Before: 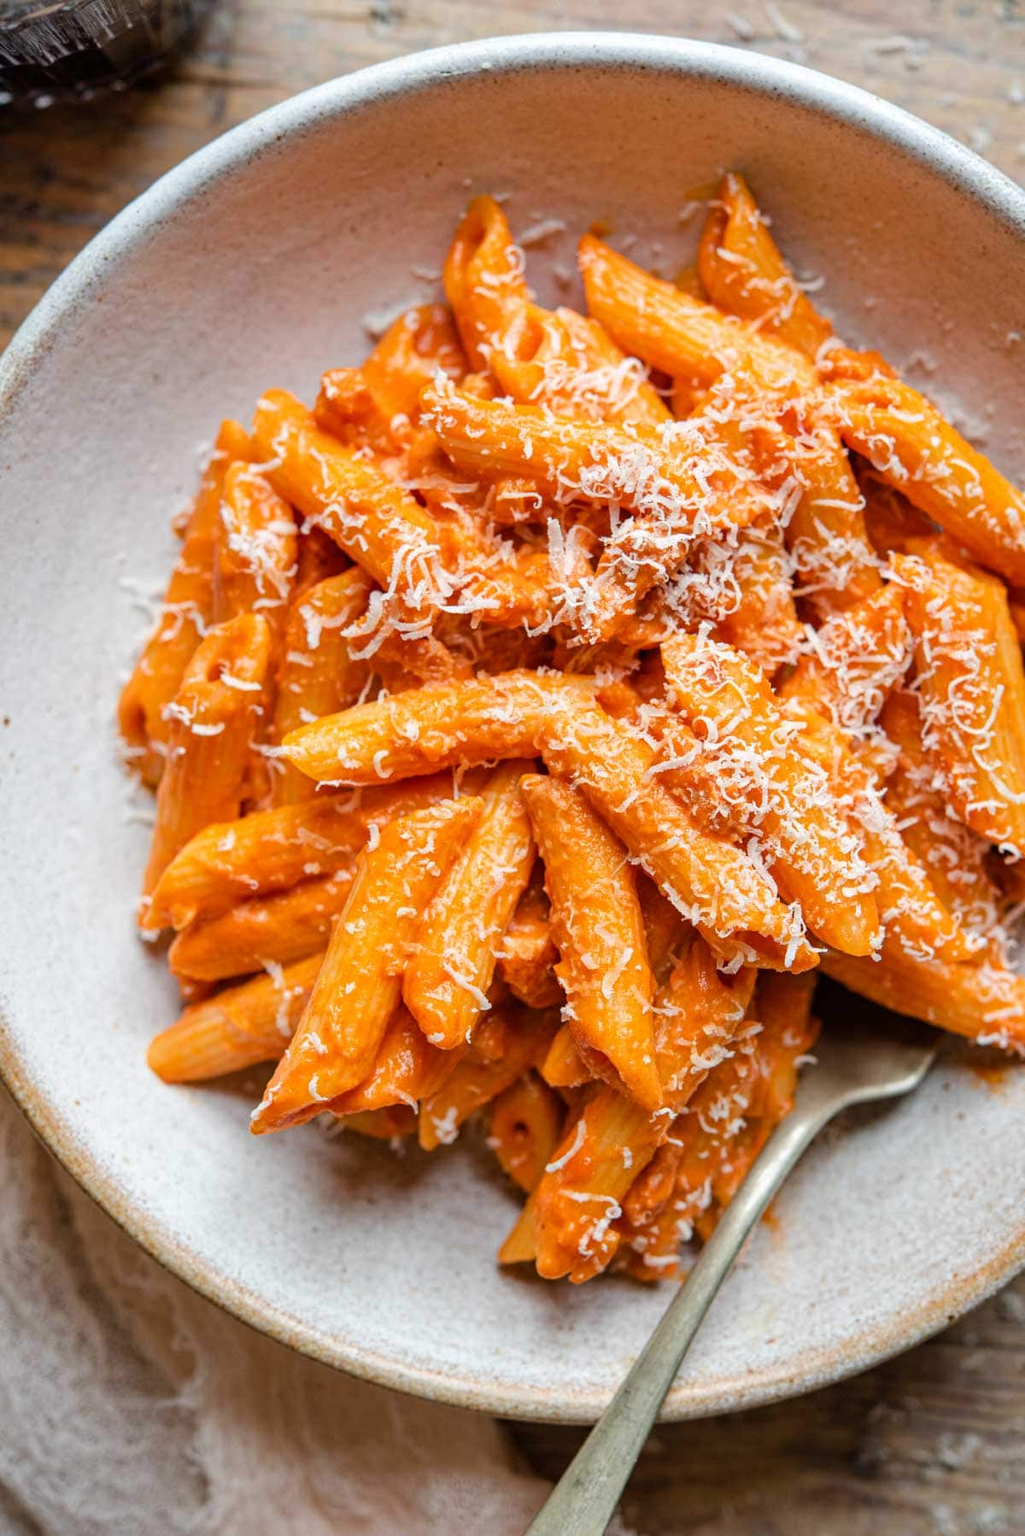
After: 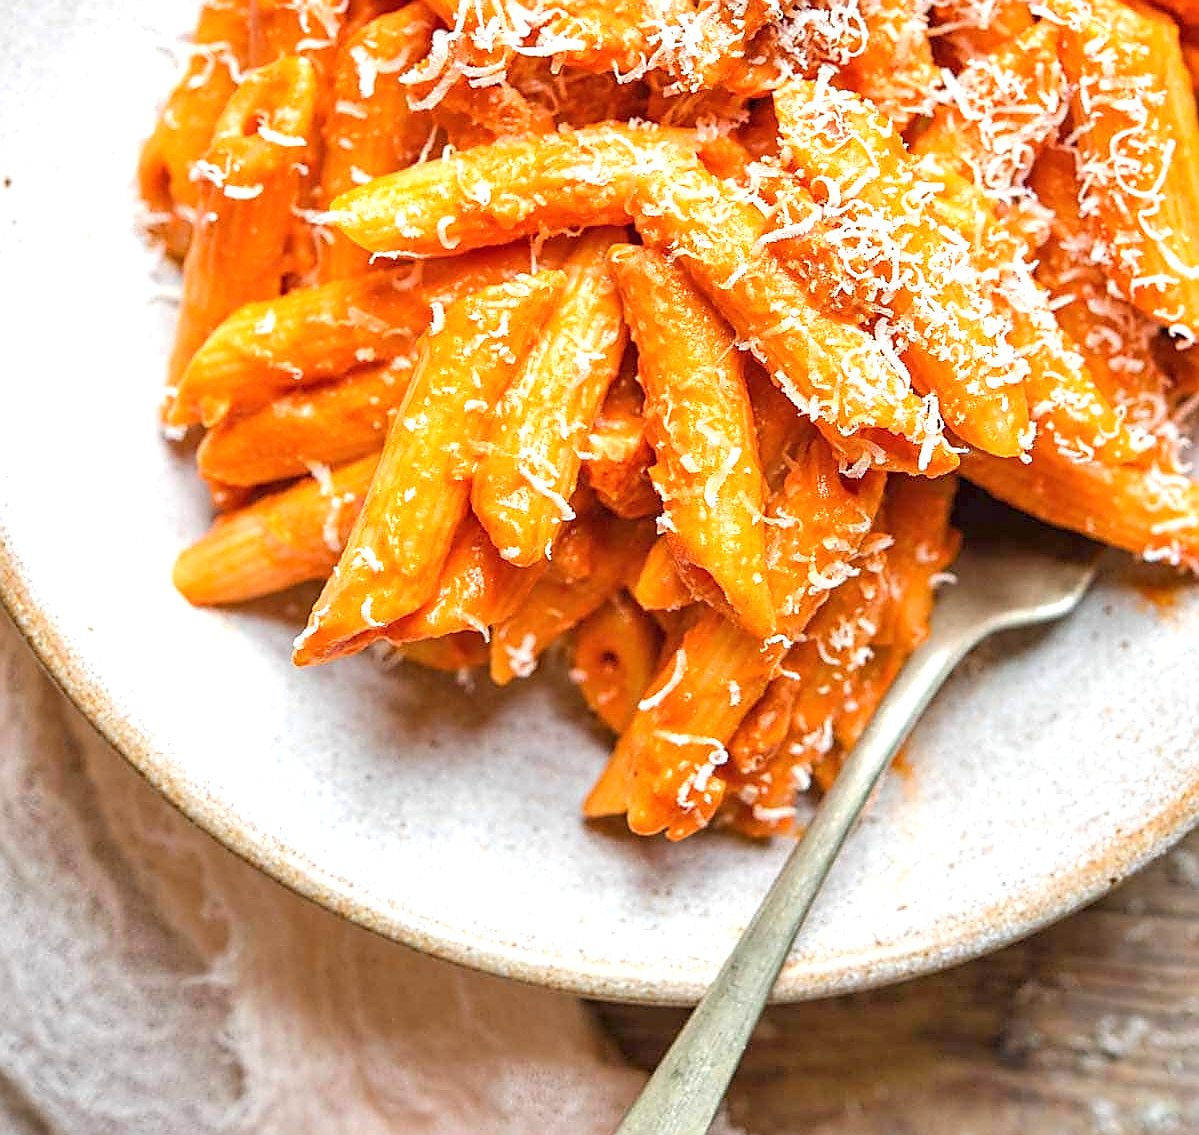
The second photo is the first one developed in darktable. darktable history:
tone equalizer: -8 EV 1.03 EV, -7 EV 1.01 EV, -6 EV 1 EV, -5 EV 1.01 EV, -4 EV 0.998 EV, -3 EV 0.733 EV, -2 EV 0.512 EV, -1 EV 0.228 EV
exposure: black level correction 0, exposure 0.702 EV, compensate exposure bias true, compensate highlight preservation false
crop and rotate: top 36.861%
sharpen: radius 1.384, amount 1.253, threshold 0.628
